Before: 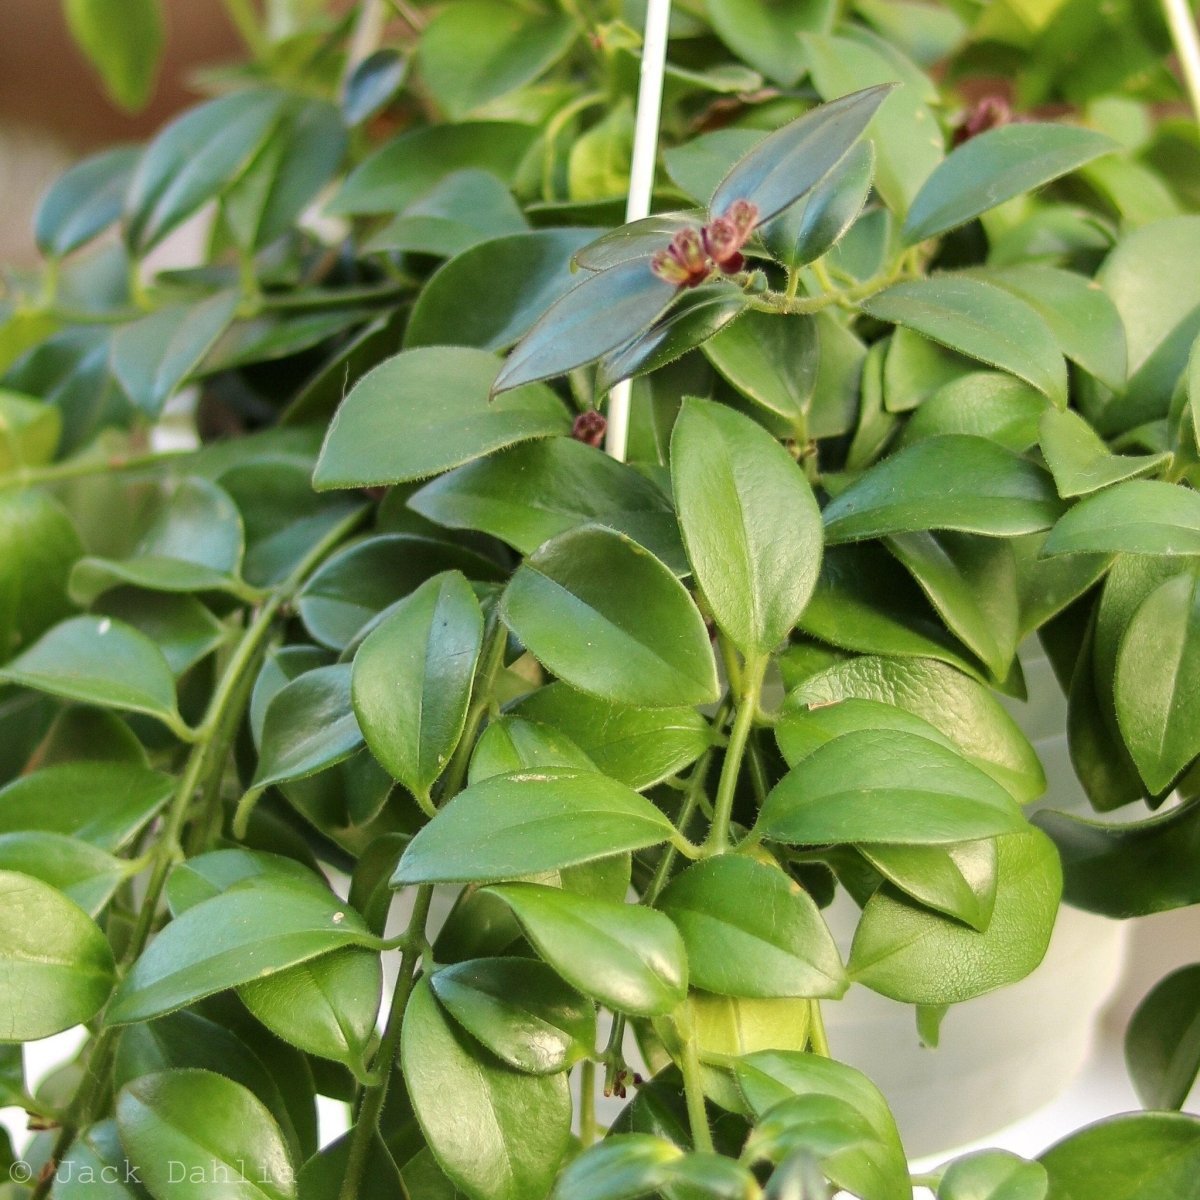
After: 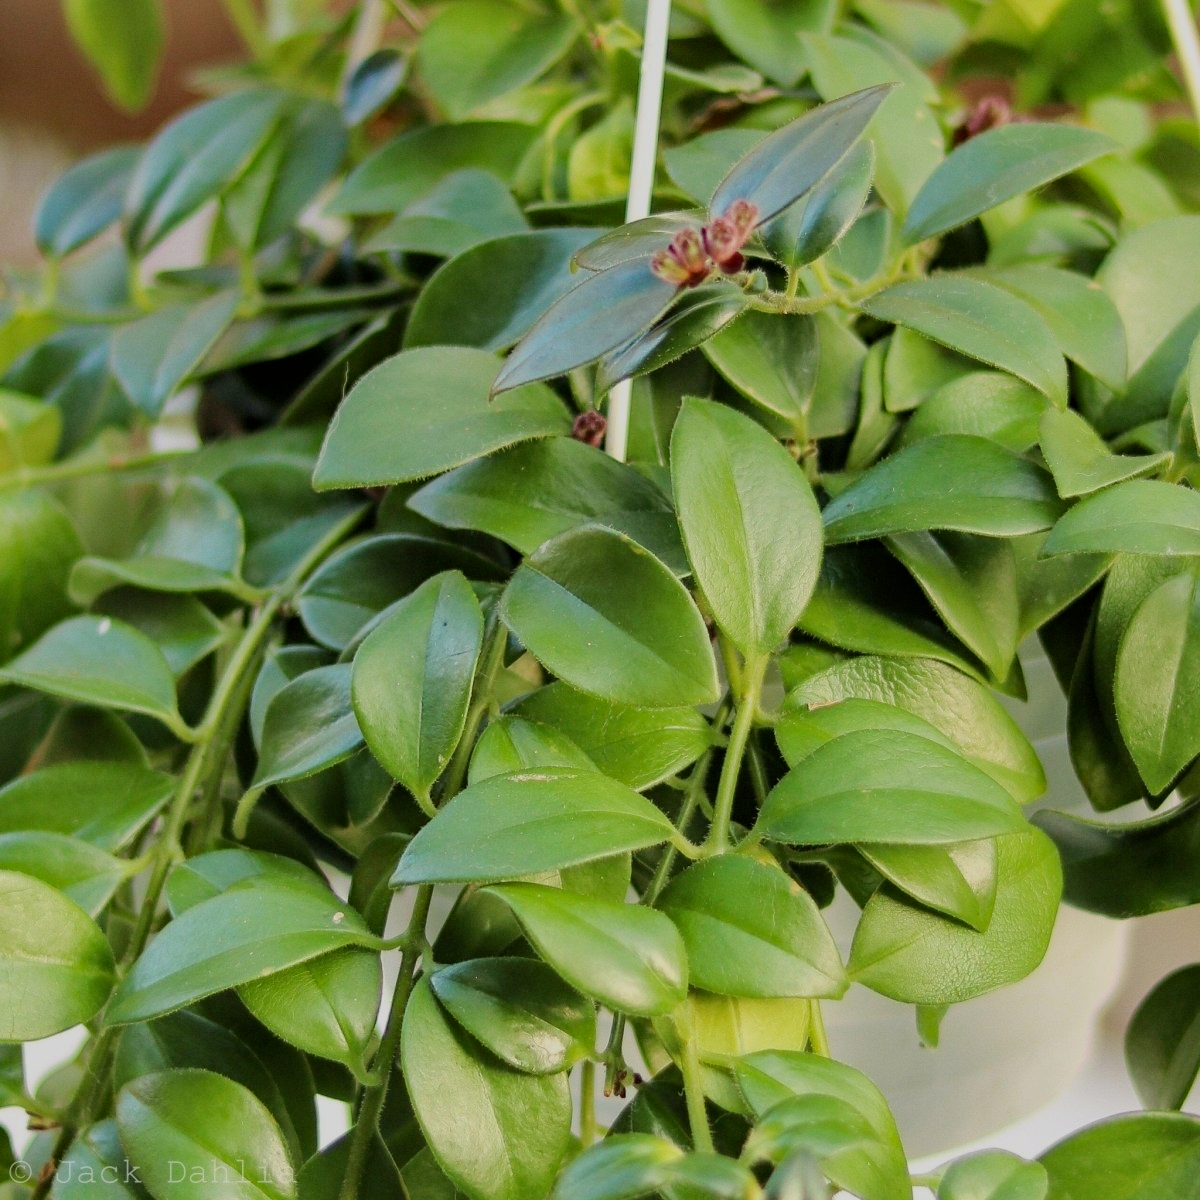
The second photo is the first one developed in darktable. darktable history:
haze removal: compatibility mode true, adaptive false
filmic rgb: black relative exposure -7.65 EV, white relative exposure 4.56 EV, hardness 3.61
